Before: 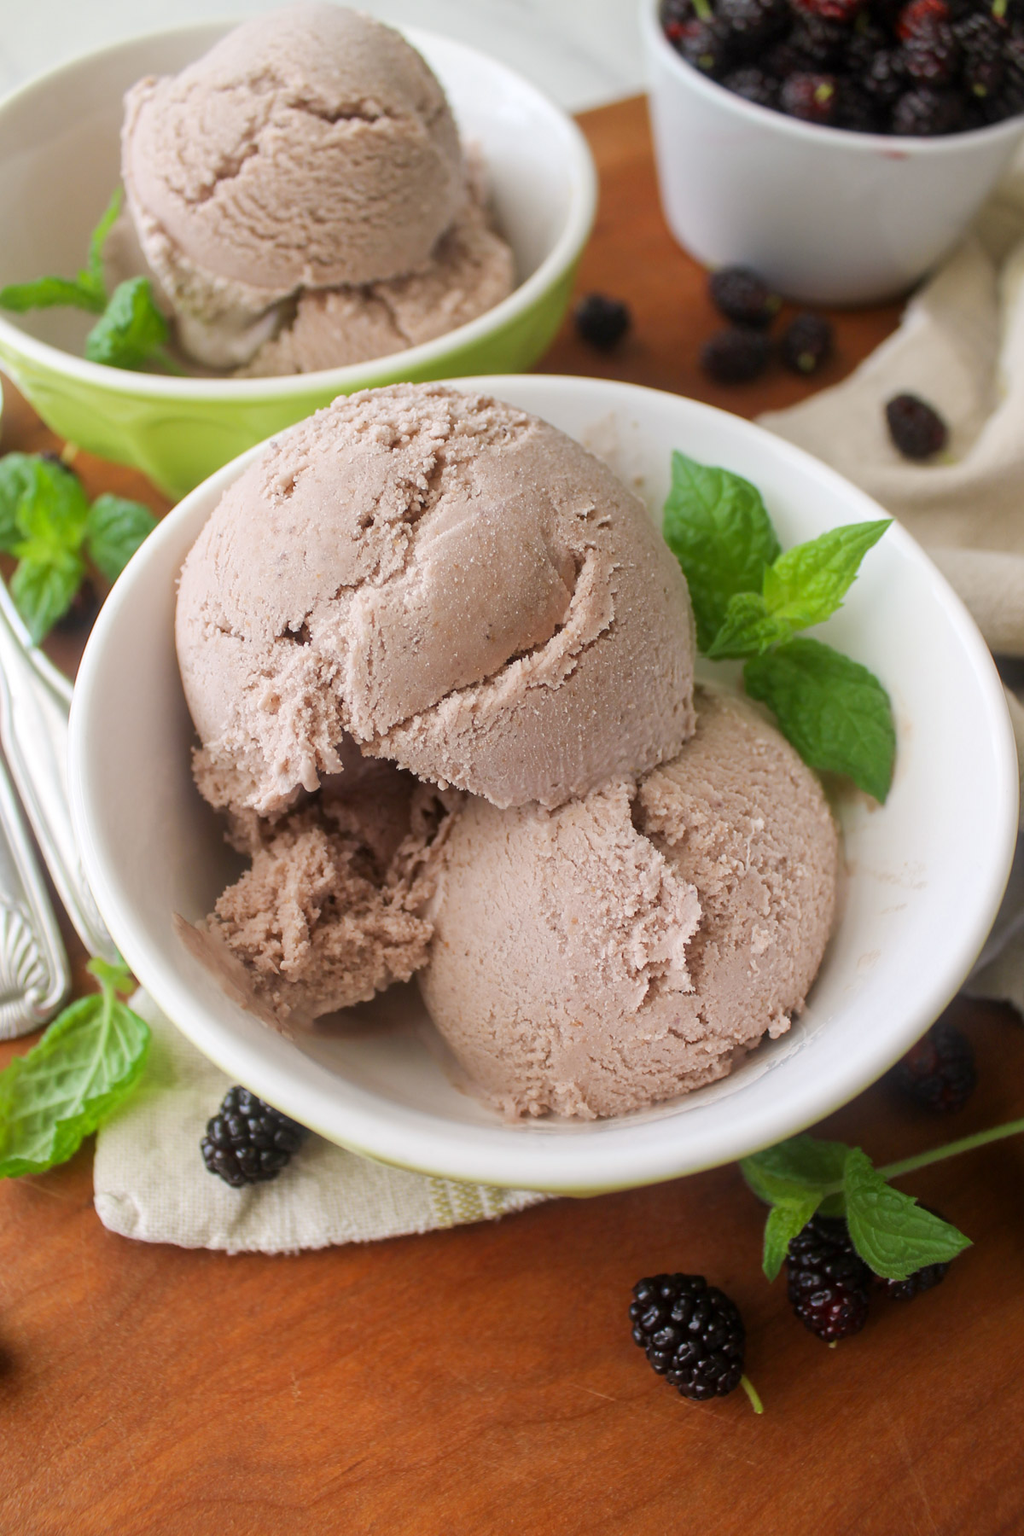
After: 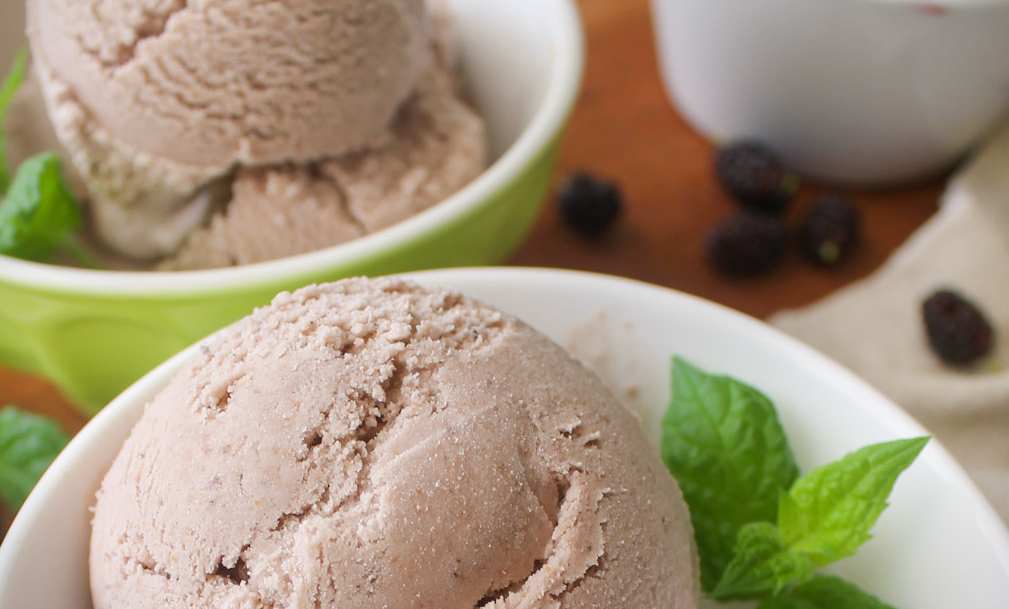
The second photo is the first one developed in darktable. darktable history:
crop and rotate: left 9.686%, top 9.558%, right 6.15%, bottom 56.59%
vignetting: fall-off start 91.24%, saturation 0.053
